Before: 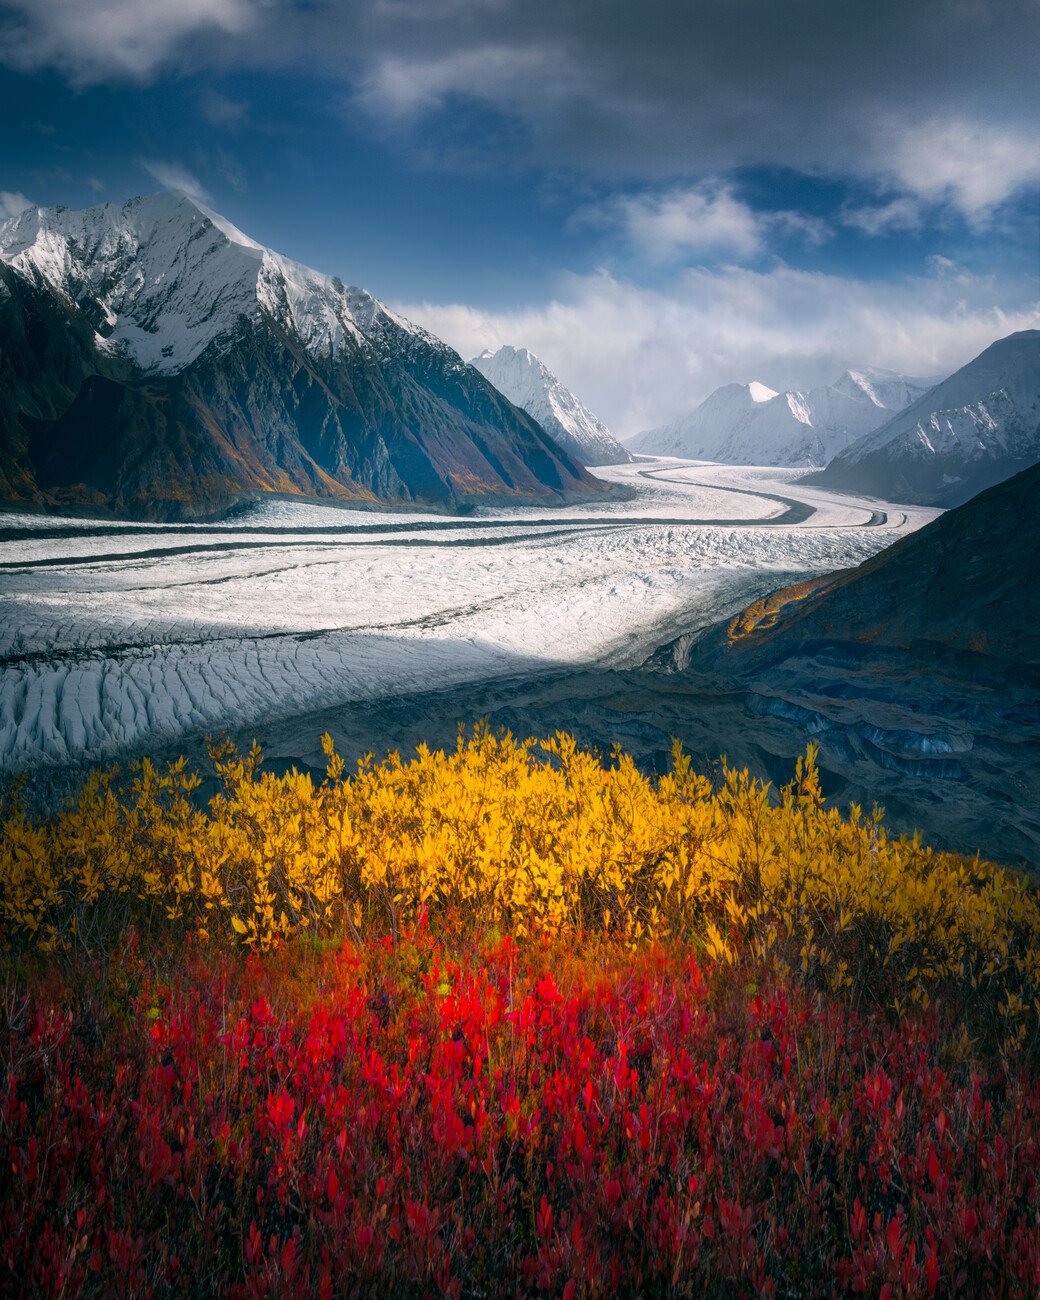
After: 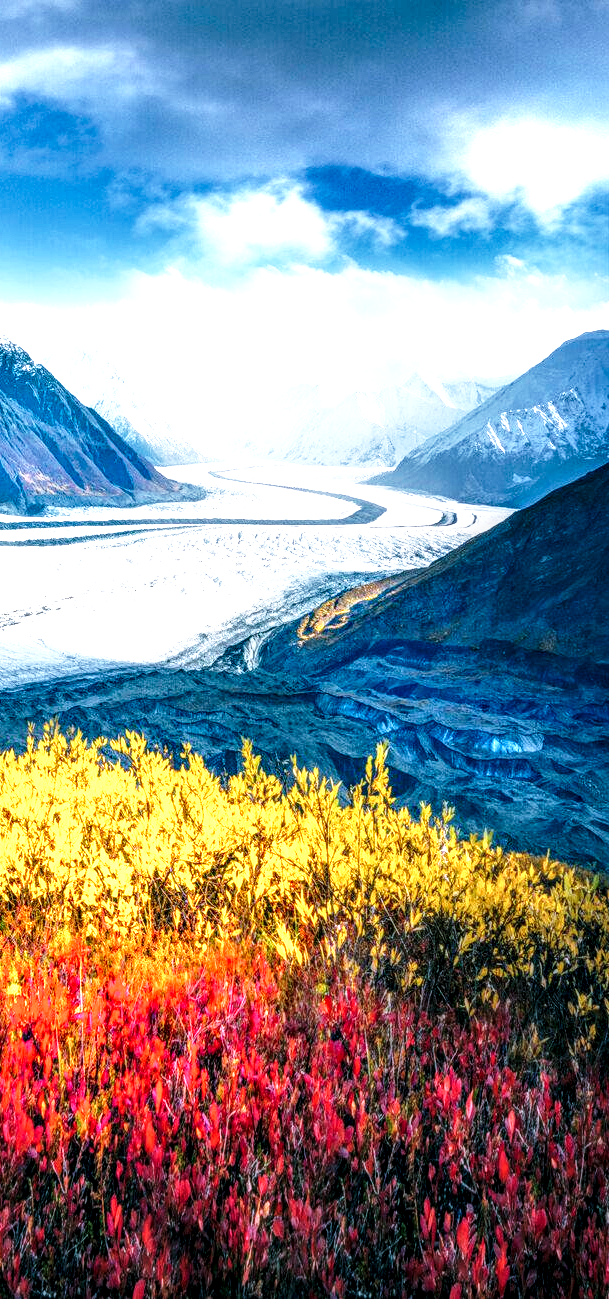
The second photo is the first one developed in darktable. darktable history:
local contrast: highlights 0%, shadows 0%, detail 182%
exposure: black level correction 0, exposure 0.7 EV, compensate exposure bias true, compensate highlight preservation false
color calibration: x 0.37, y 0.382, temperature 4313.32 K
base curve: curves: ch0 [(0, 0) (0.026, 0.03) (0.109, 0.232) (0.351, 0.748) (0.669, 0.968) (1, 1)], preserve colors none
white balance: red 0.974, blue 1.044
crop: left 41.402%
